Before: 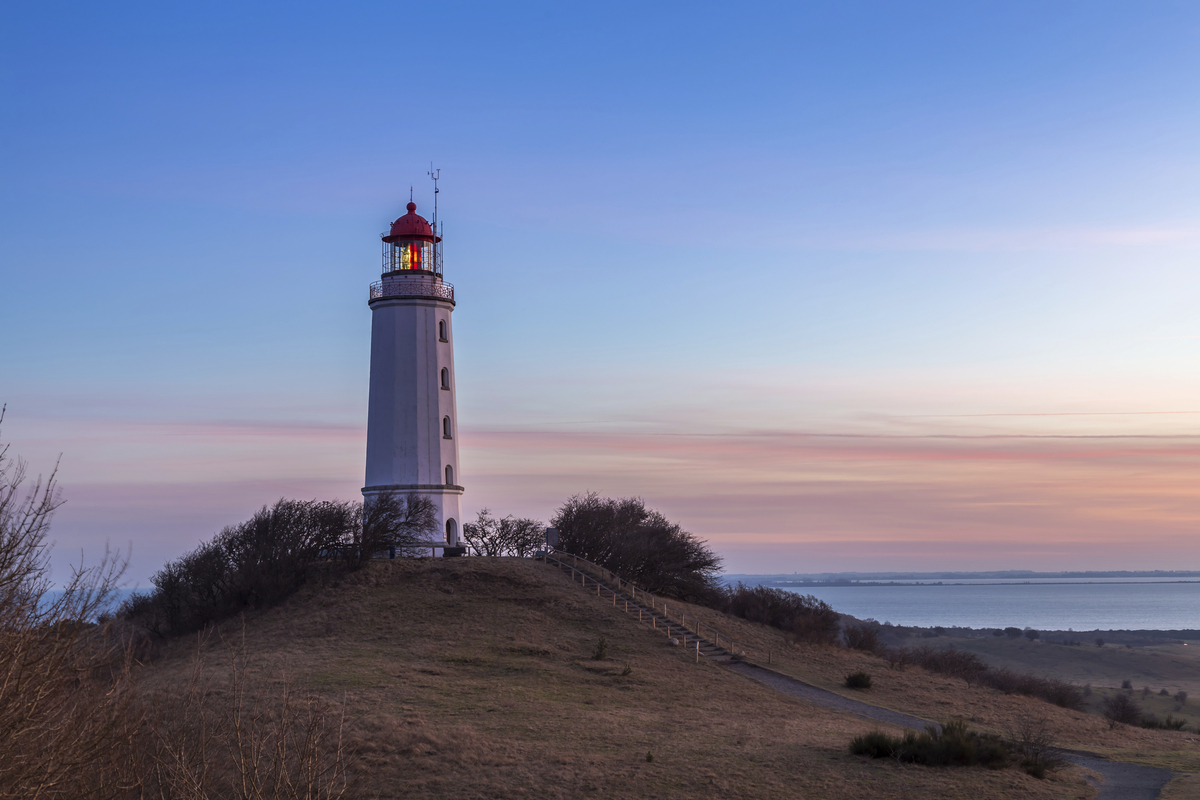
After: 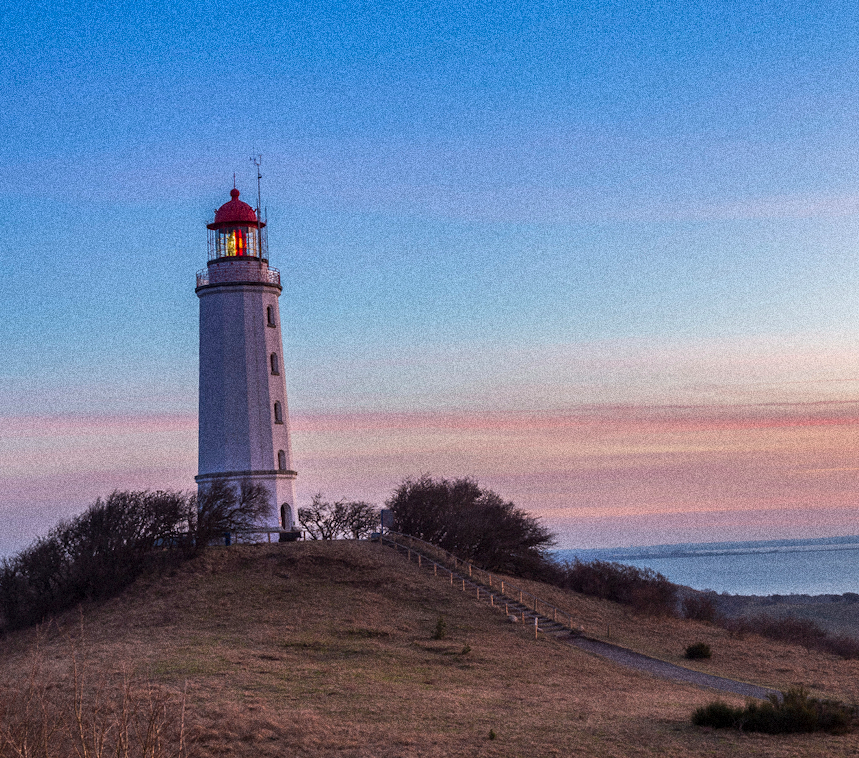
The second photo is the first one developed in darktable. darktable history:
crop: left 13.443%, right 13.31%
contrast brightness saturation: contrast 0.04, saturation 0.07
shadows and highlights: soften with gaussian
base curve: curves: ch0 [(0, 0) (0.283, 0.295) (1, 1)], preserve colors none
tone equalizer: on, module defaults
exposure: exposure -0.05 EV
rotate and perspective: rotation -2°, crop left 0.022, crop right 0.978, crop top 0.049, crop bottom 0.951
grain: coarseness 14.49 ISO, strength 48.04%, mid-tones bias 35%
